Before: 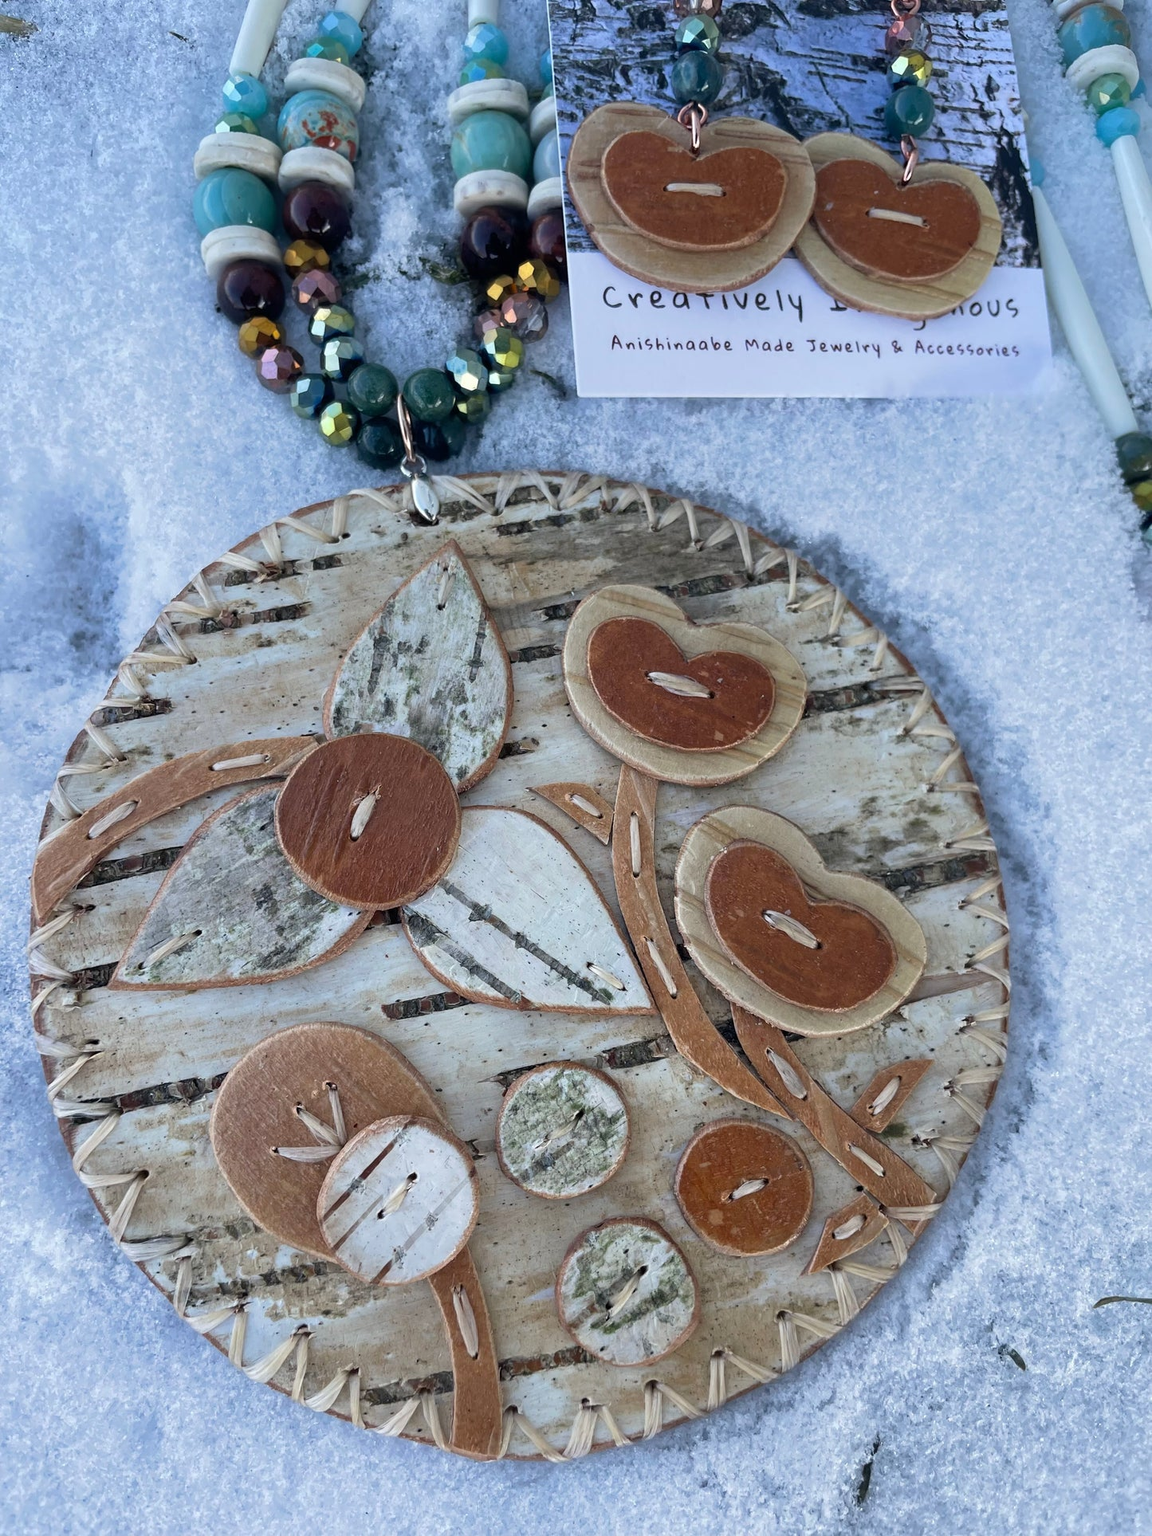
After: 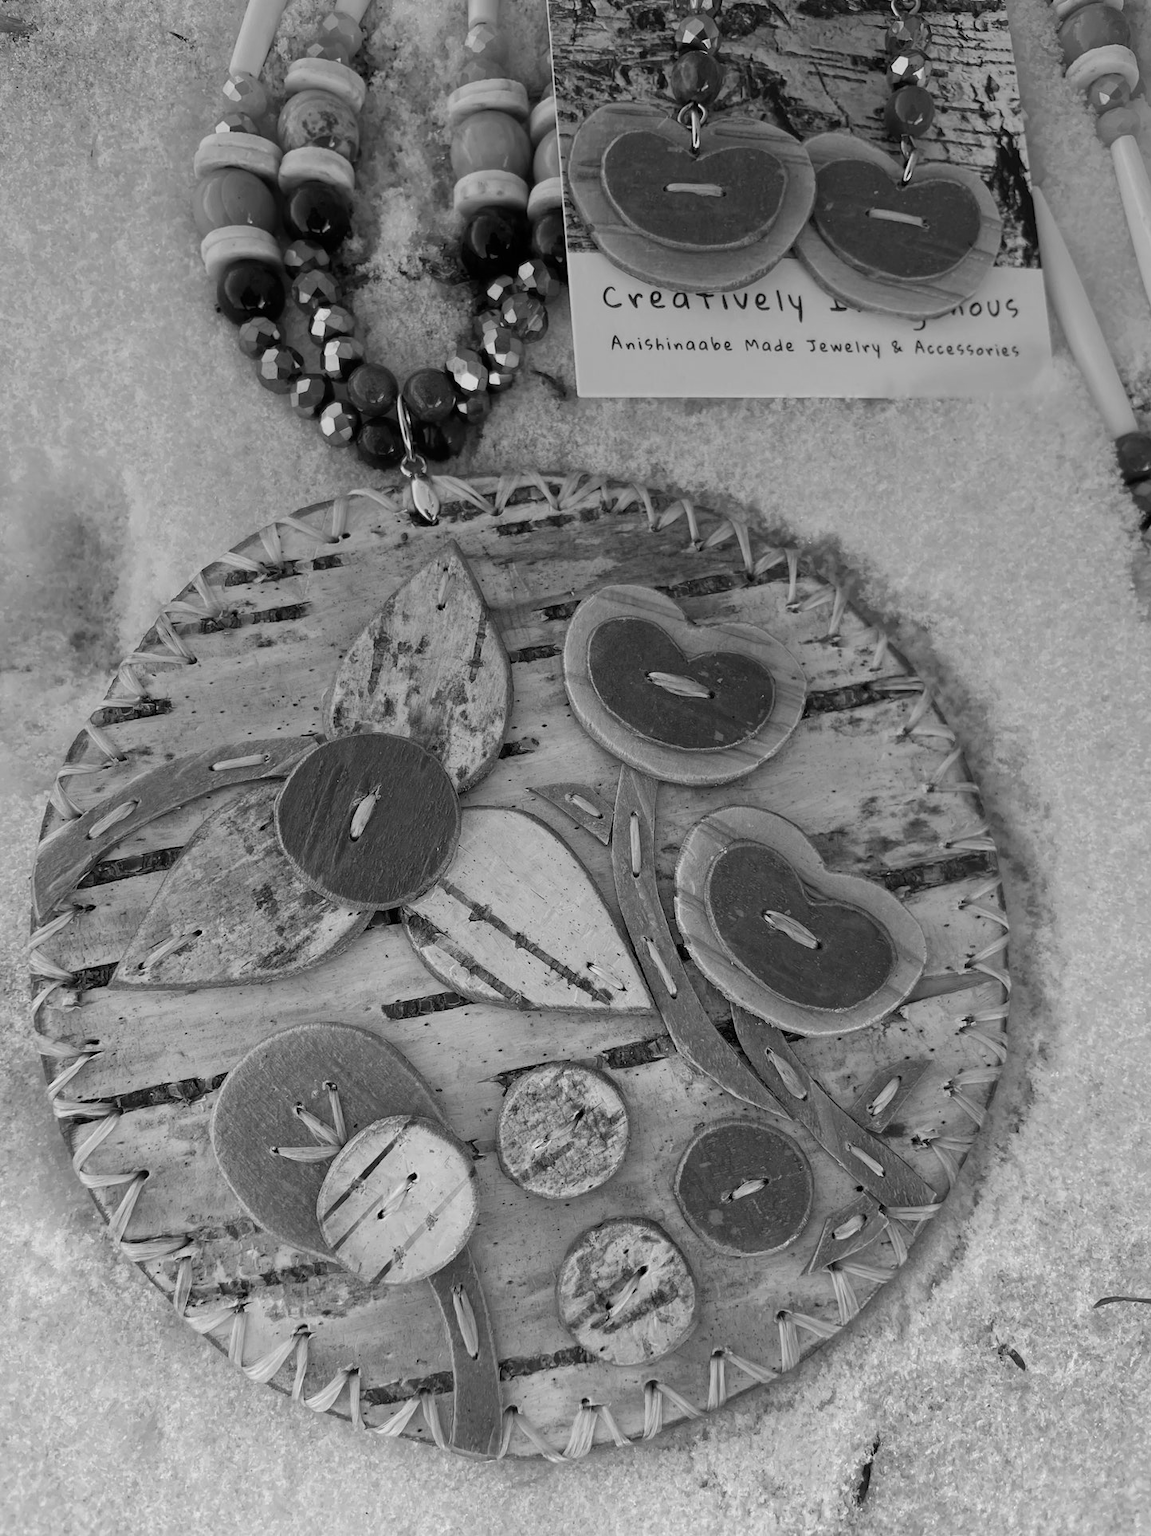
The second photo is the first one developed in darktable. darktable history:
graduated density: rotation 5.63°, offset 76.9
monochrome: on, module defaults
